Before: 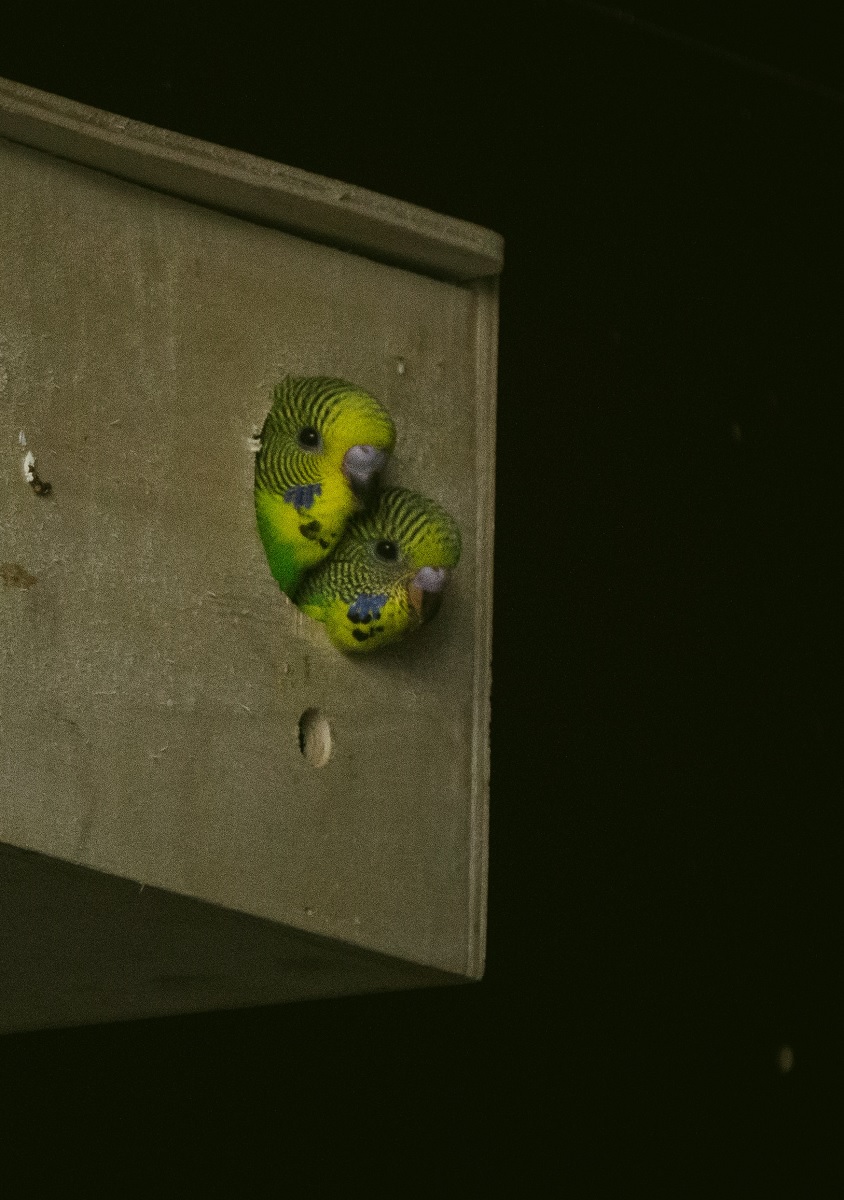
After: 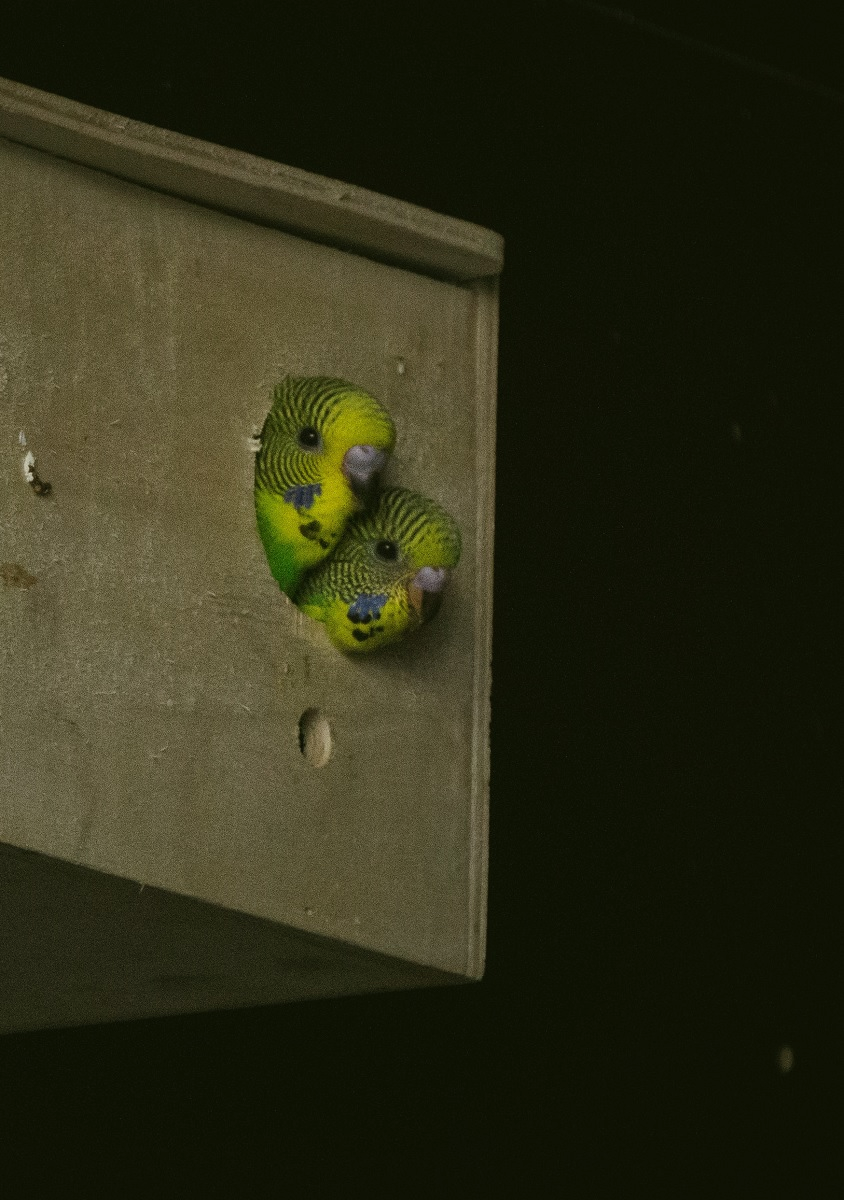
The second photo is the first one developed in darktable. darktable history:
shadows and highlights: shadows 25.78, highlights -24.43
